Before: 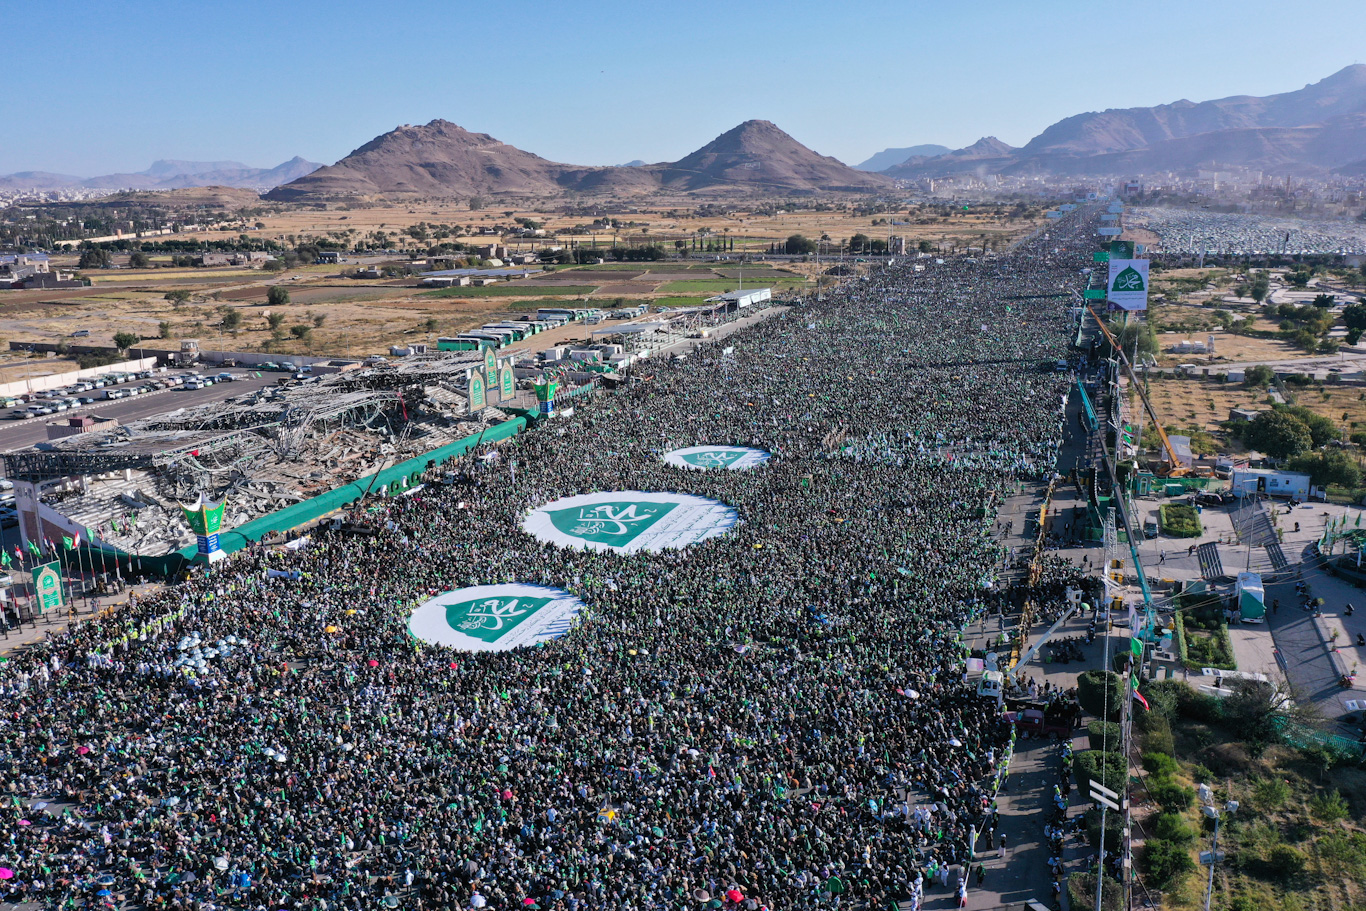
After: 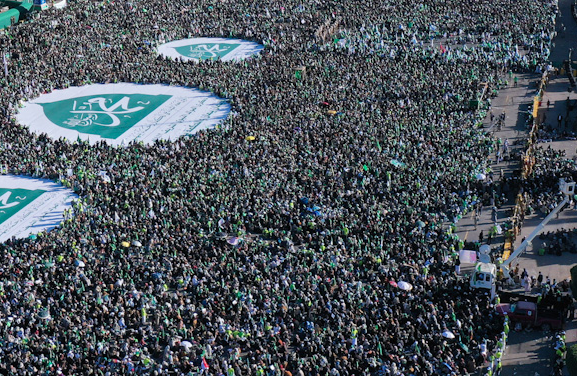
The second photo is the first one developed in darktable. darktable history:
crop: left 37.177%, top 44.869%, right 20.525%, bottom 13.797%
